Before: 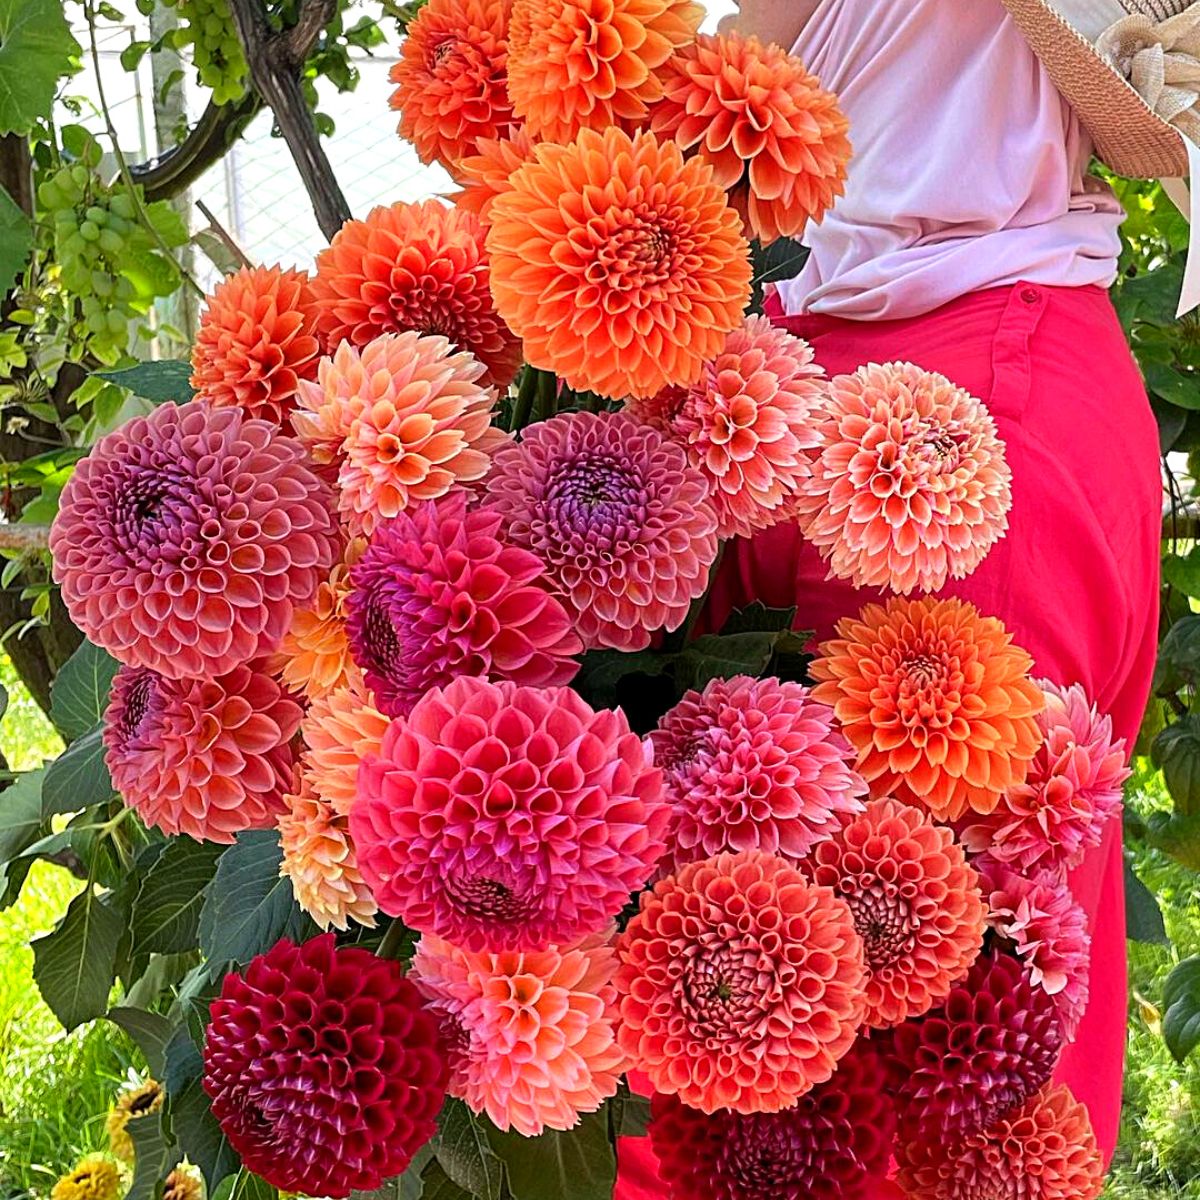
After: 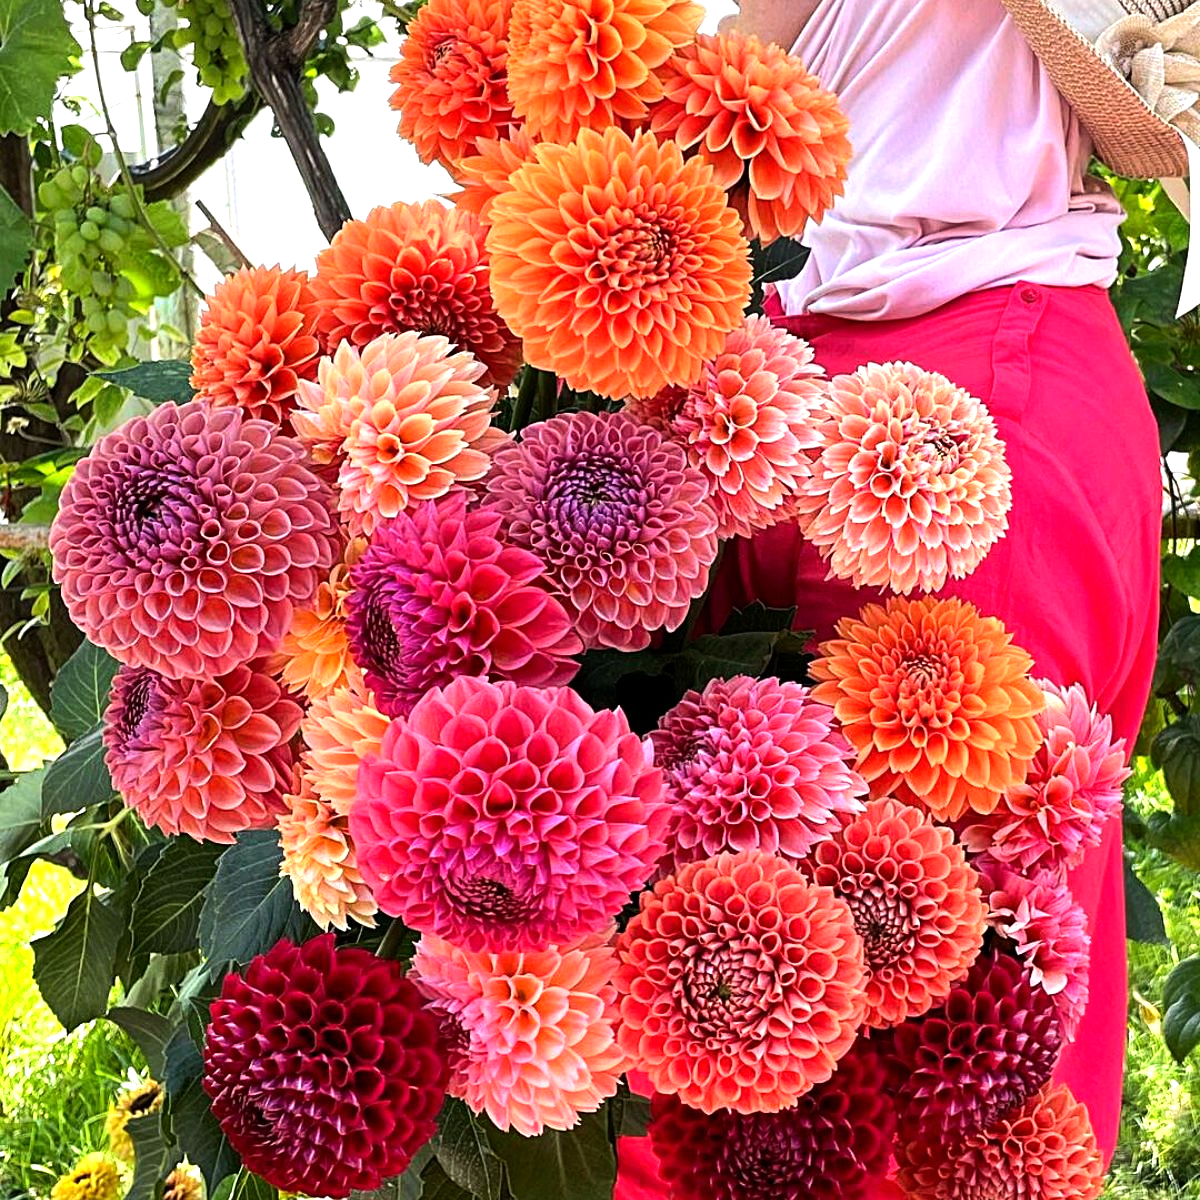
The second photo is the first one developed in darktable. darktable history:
tone equalizer: -8 EV -0.757 EV, -7 EV -0.691 EV, -6 EV -0.56 EV, -5 EV -0.39 EV, -3 EV 0.392 EV, -2 EV 0.6 EV, -1 EV 0.677 EV, +0 EV 0.776 EV, edges refinement/feathering 500, mask exposure compensation -1.57 EV, preserve details no
